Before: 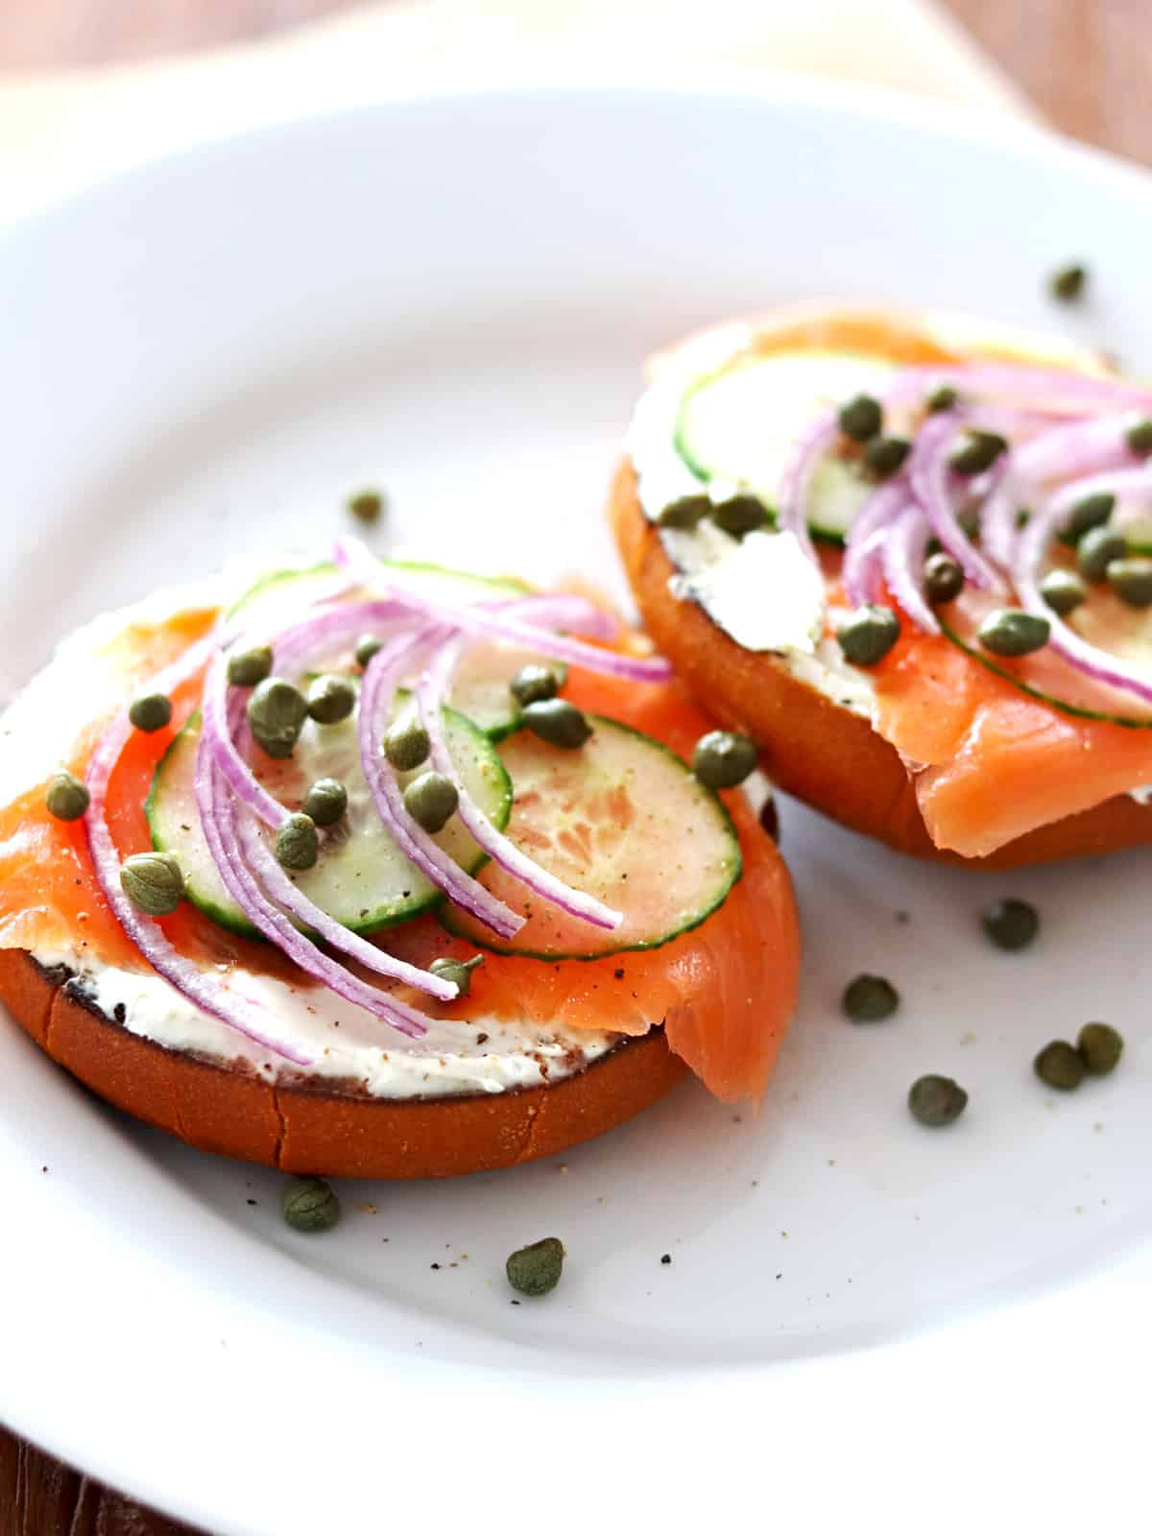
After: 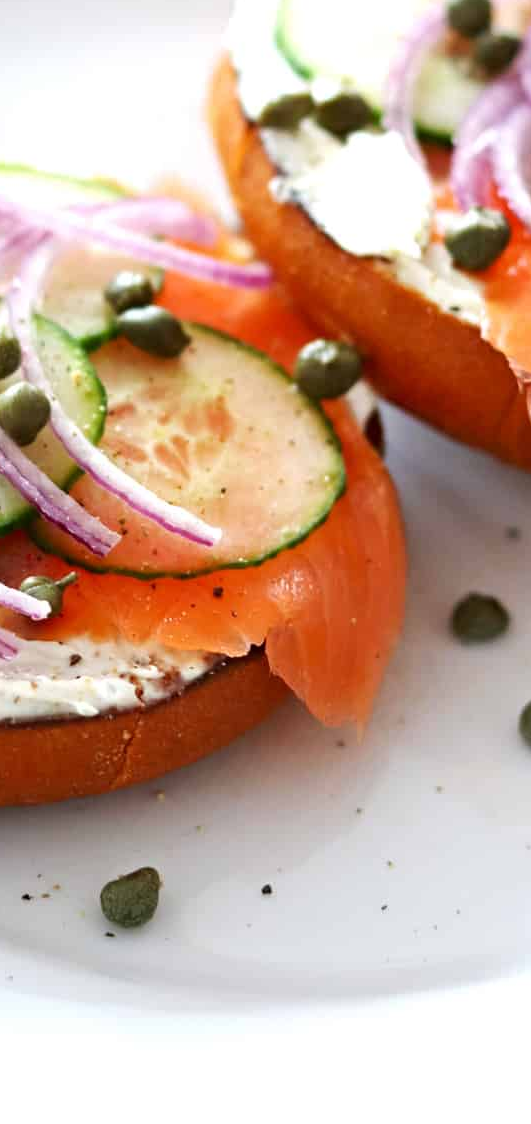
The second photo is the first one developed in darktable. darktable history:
crop: left 35.608%, top 26.381%, right 20.083%, bottom 3.347%
